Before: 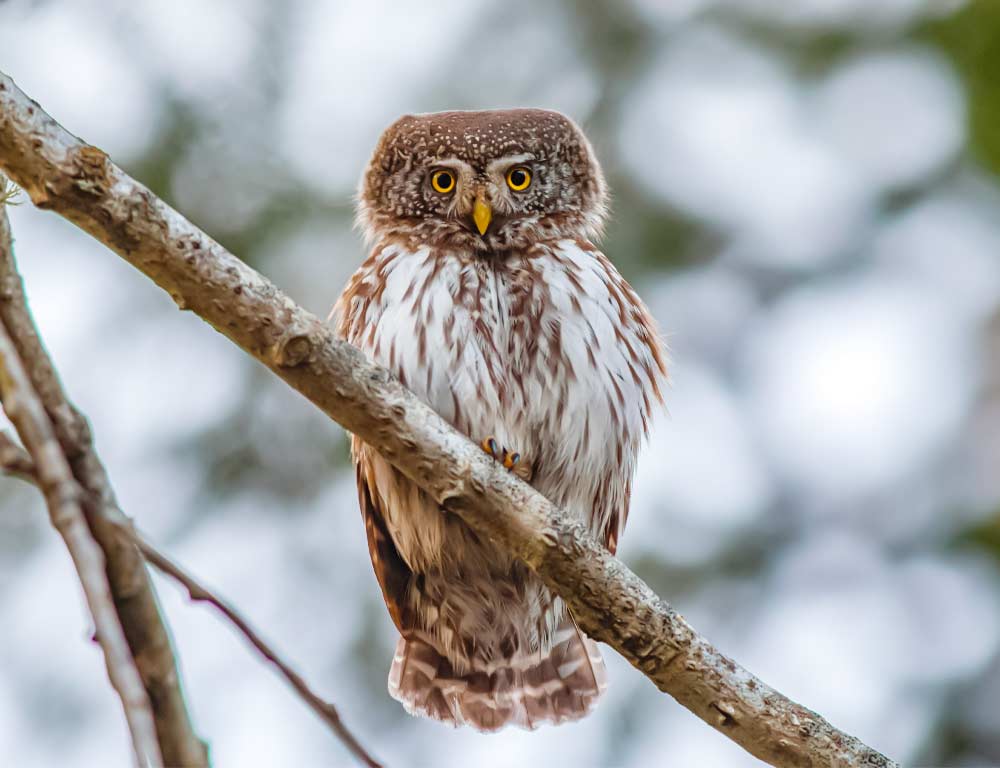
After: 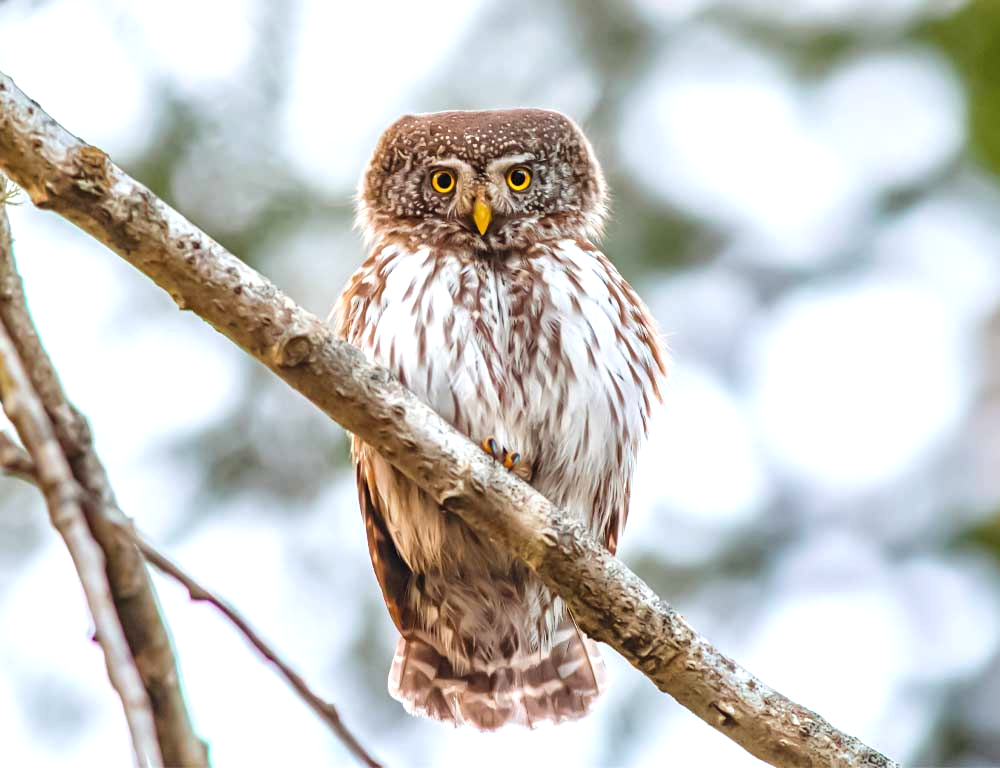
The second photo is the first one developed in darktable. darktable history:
exposure: exposure 0.609 EV, compensate exposure bias true, compensate highlight preservation false
